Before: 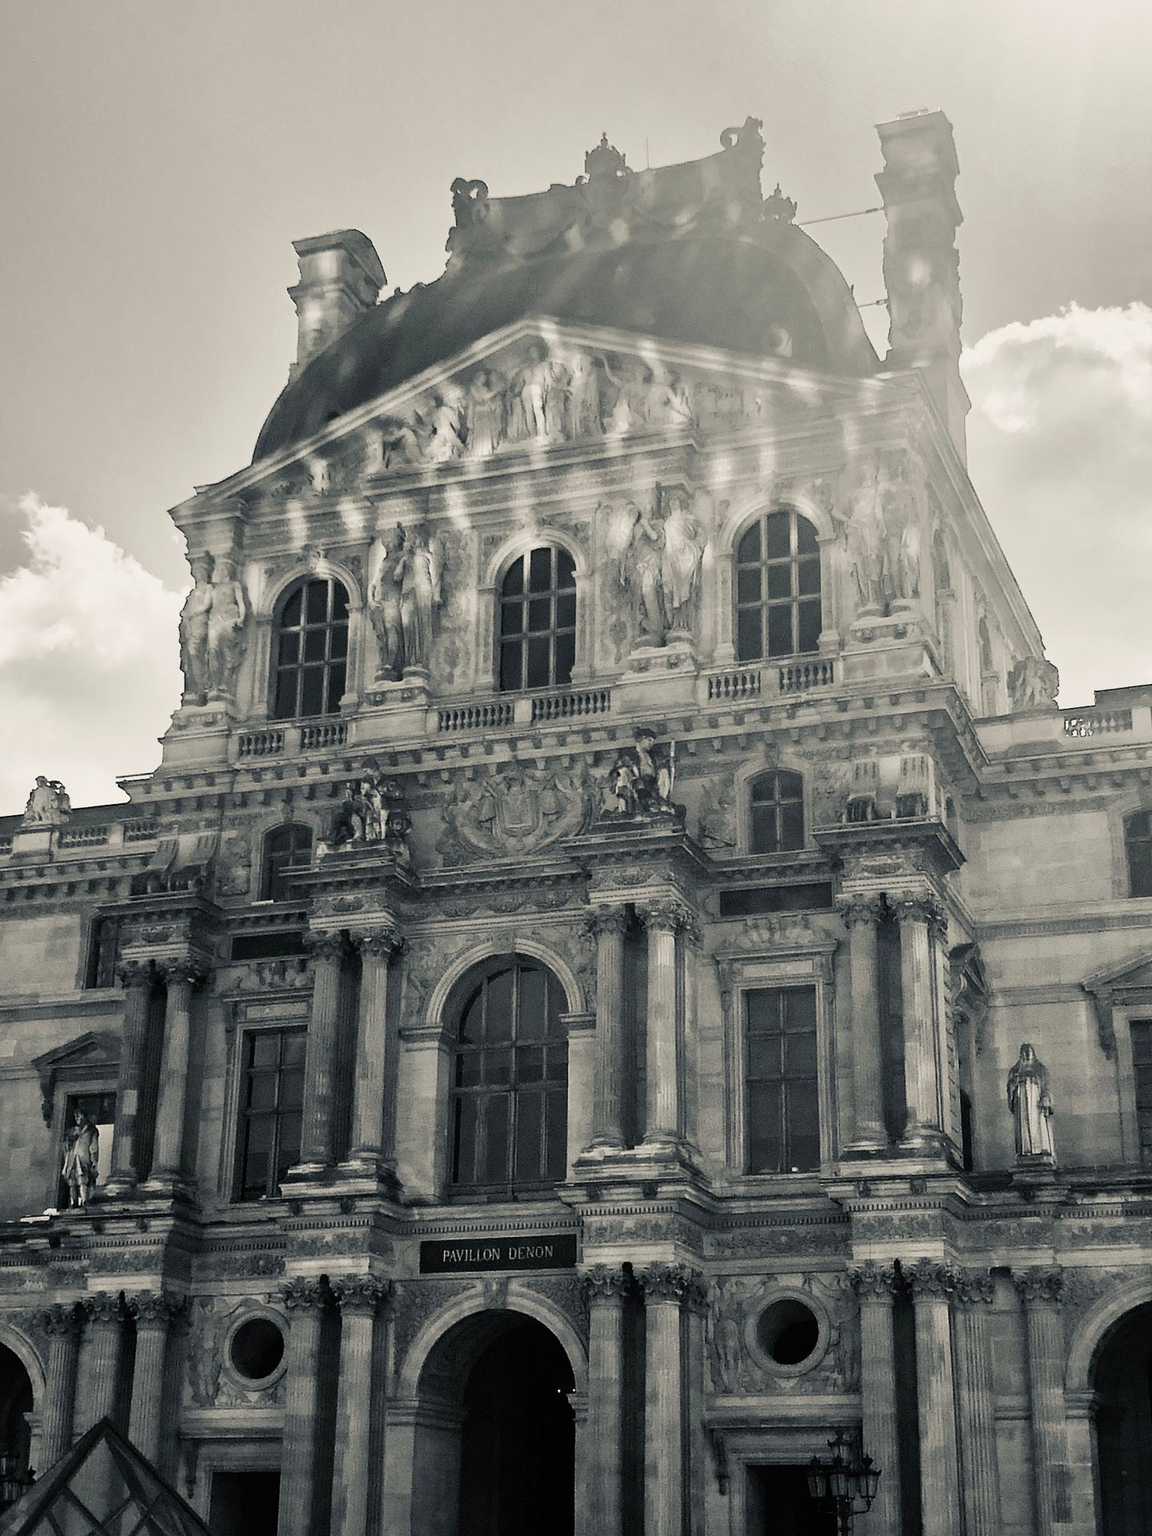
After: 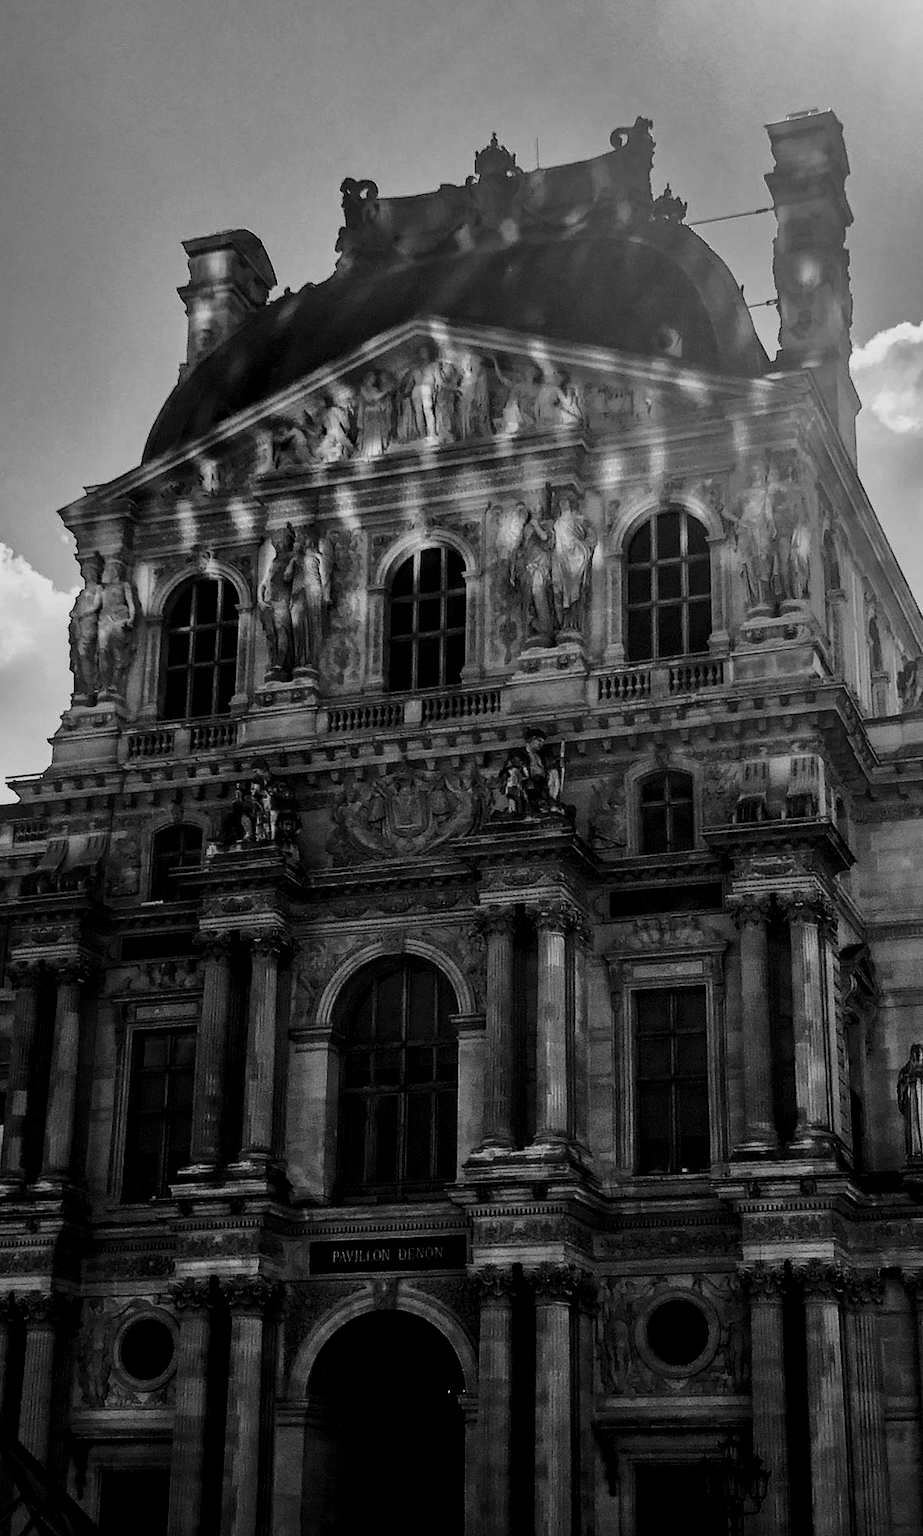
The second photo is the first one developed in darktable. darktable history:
crop and rotate: left 9.597%, right 10.195%
contrast brightness saturation: contrast -0.03, brightness -0.59, saturation -1
local contrast: detail 130%
